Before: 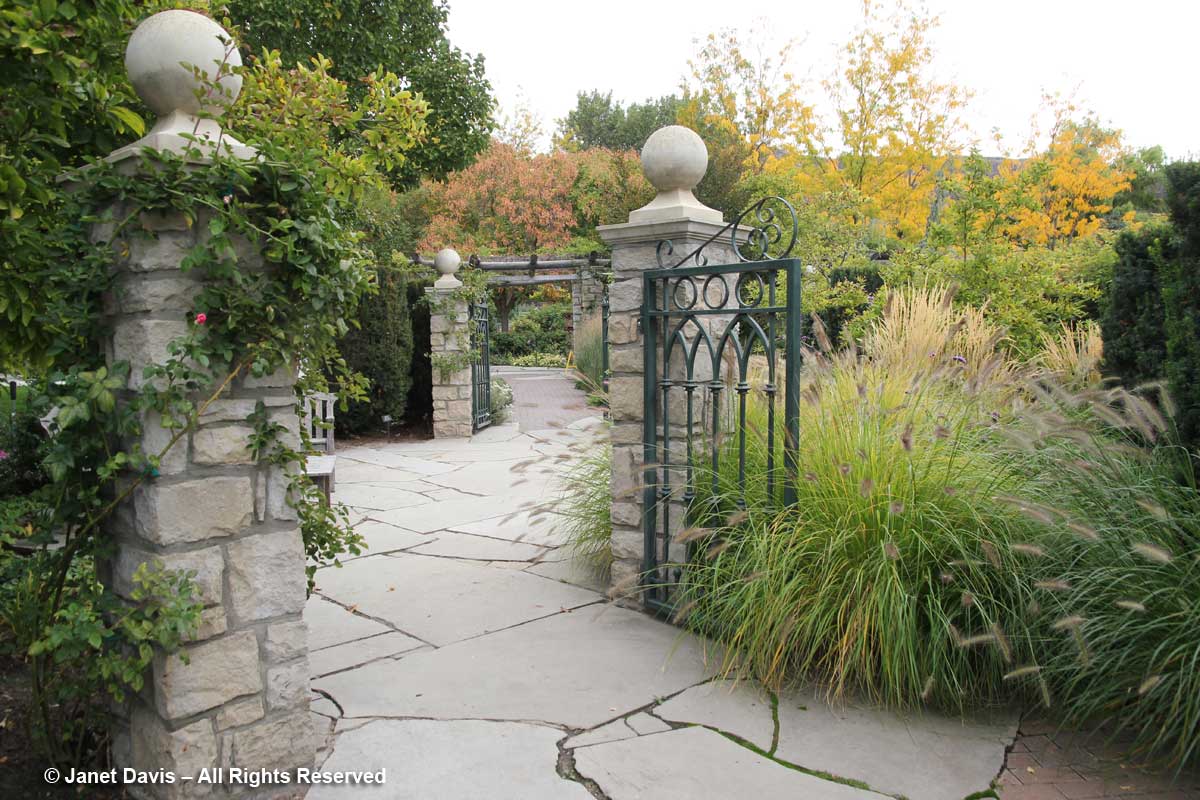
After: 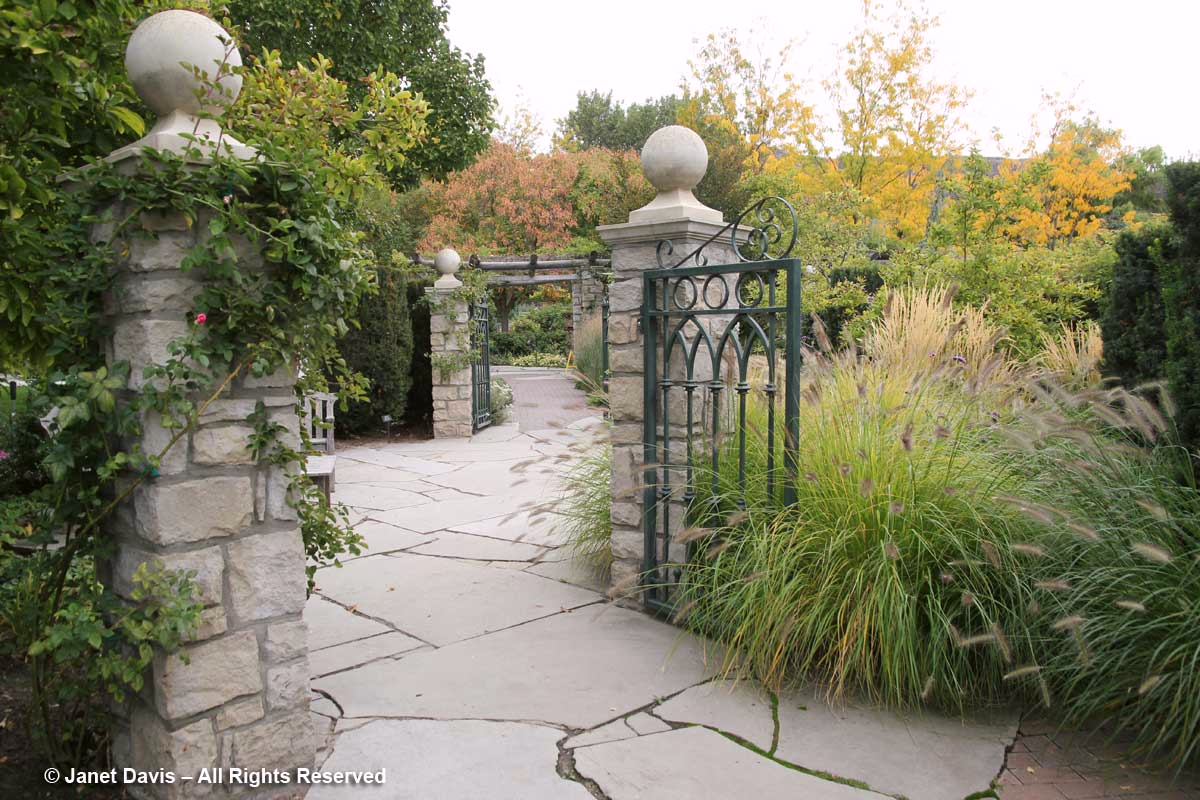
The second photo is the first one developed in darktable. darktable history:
color correction: highlights a* 3.02, highlights b* -1.59, shadows a* -0.065, shadows b* 2.34, saturation 0.979
